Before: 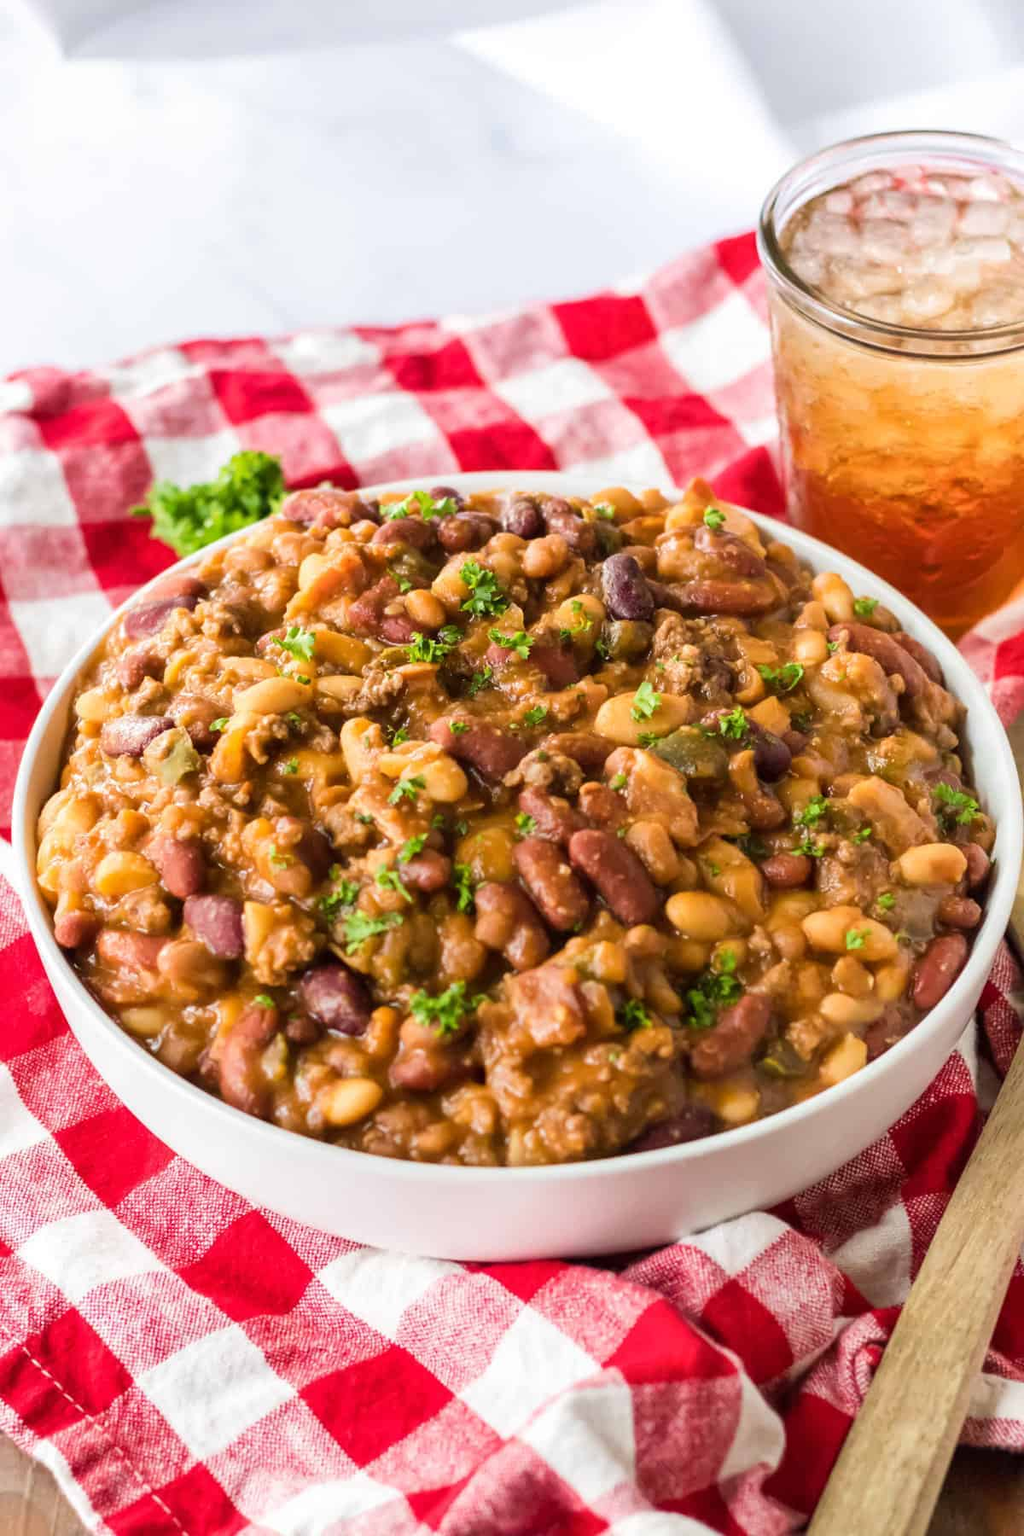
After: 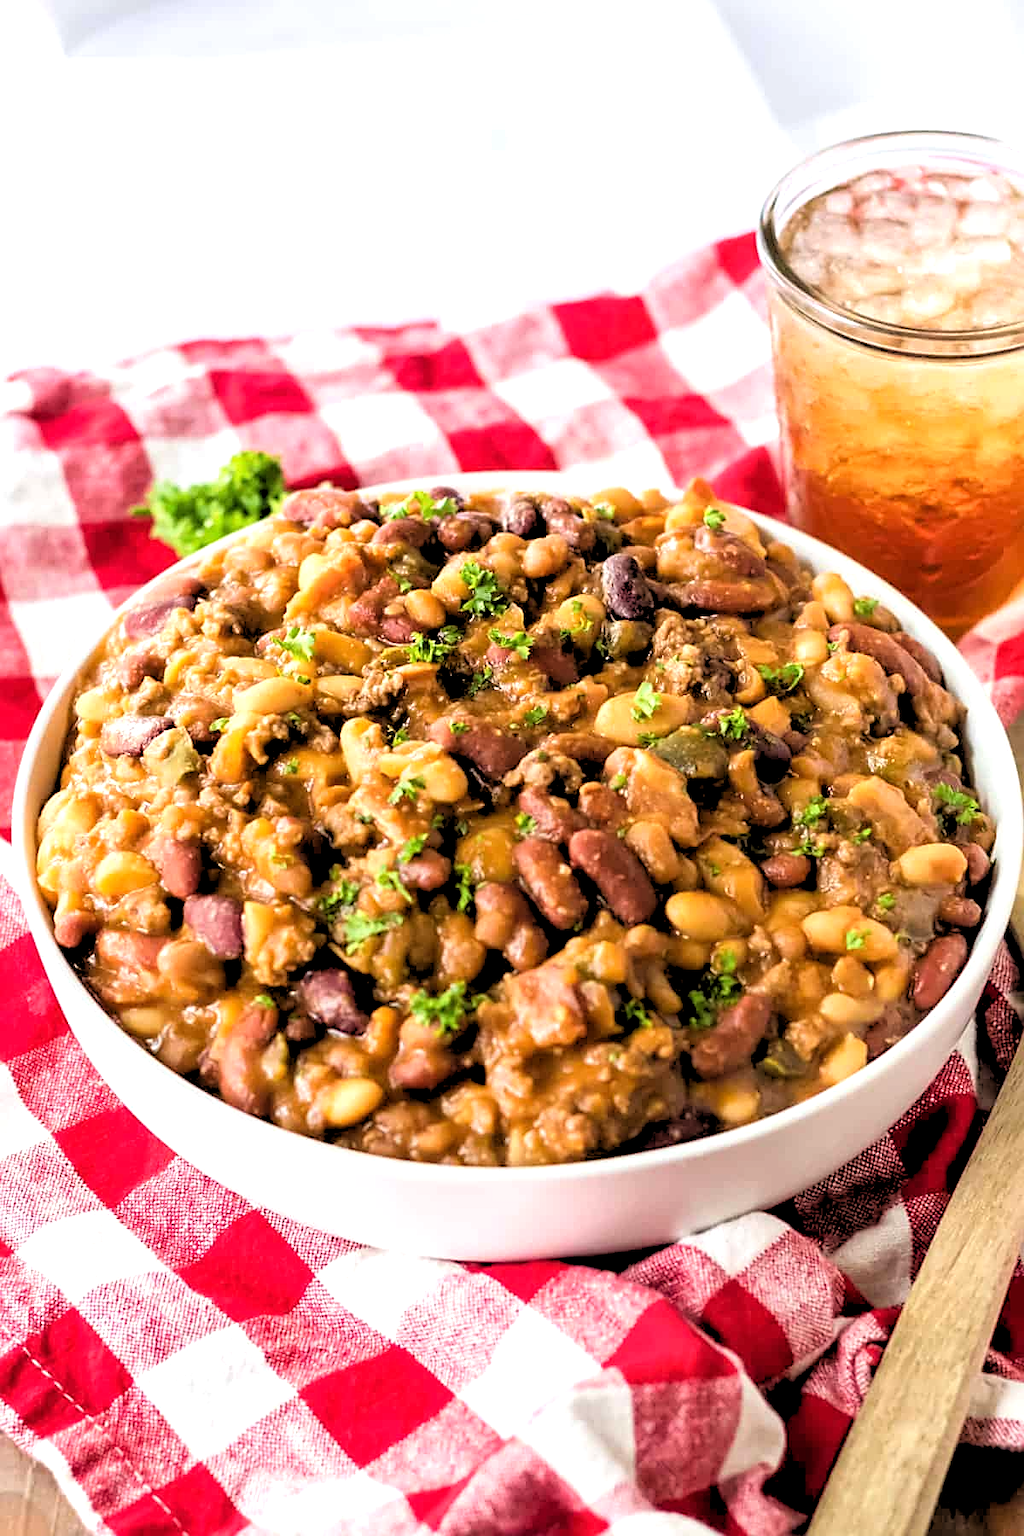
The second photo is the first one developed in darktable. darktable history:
rgb levels: levels [[0.029, 0.461, 0.922], [0, 0.5, 1], [0, 0.5, 1]]
sharpen: on, module defaults
exposure: exposure 0.3 EV, compensate highlight preservation false
